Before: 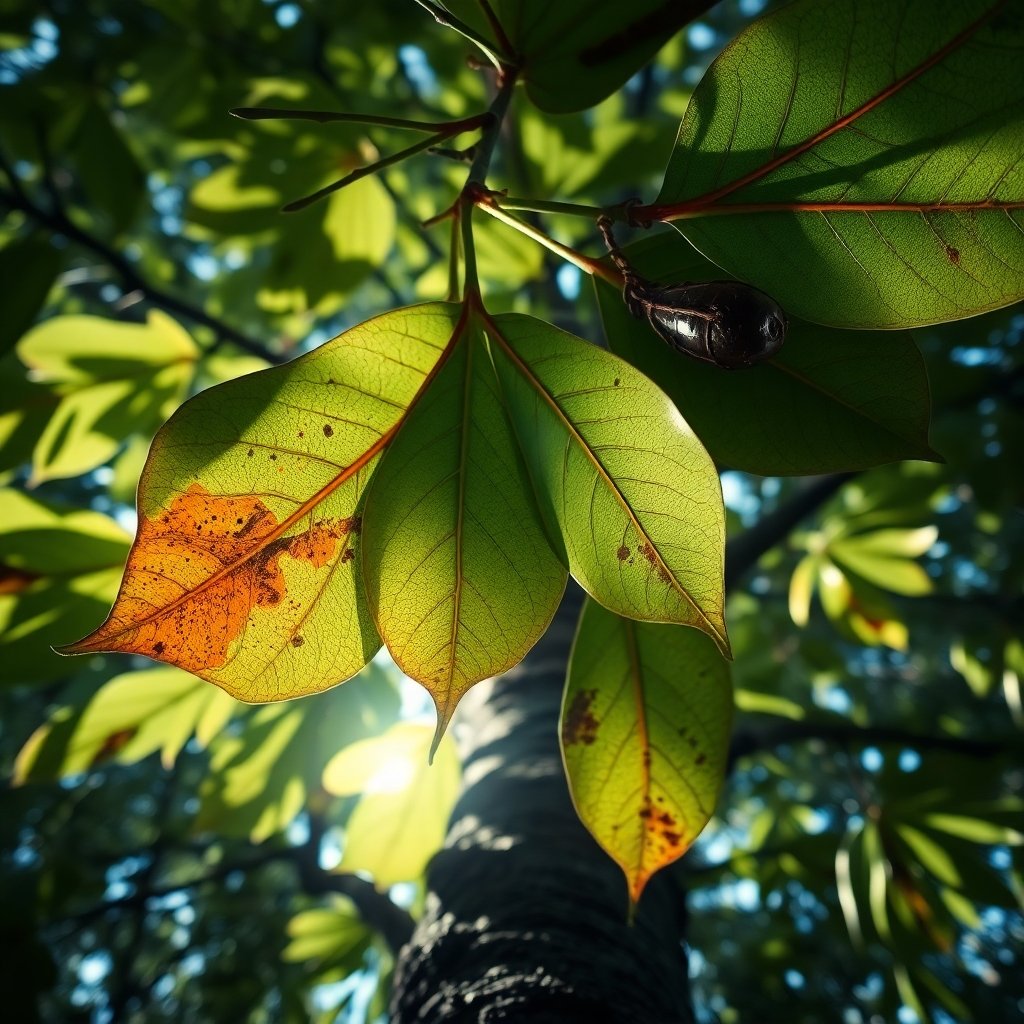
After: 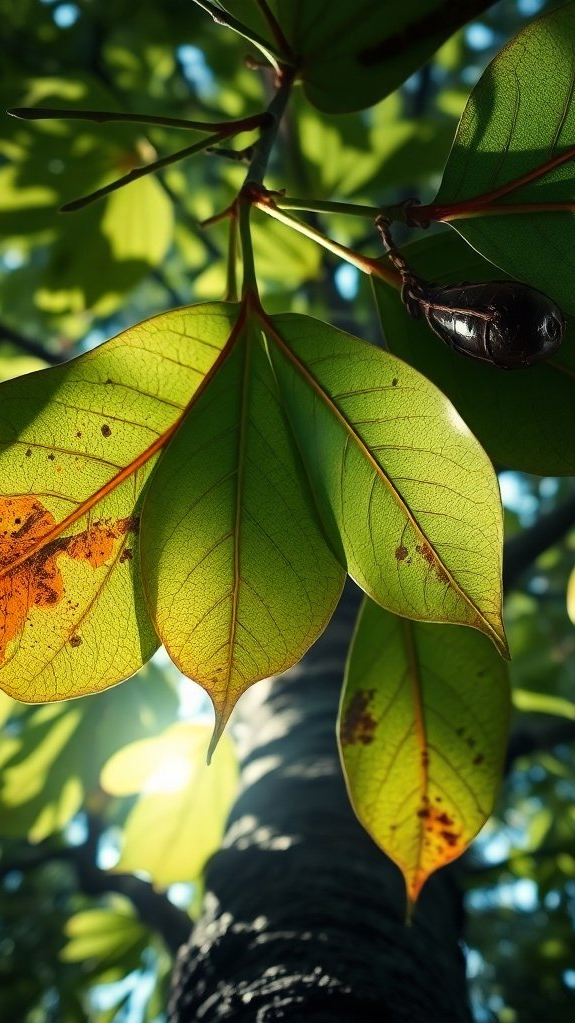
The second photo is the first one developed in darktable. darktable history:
crop: left 21.751%, right 22.03%, bottom 0.01%
shadows and highlights: shadows 22.32, highlights -49, soften with gaussian
